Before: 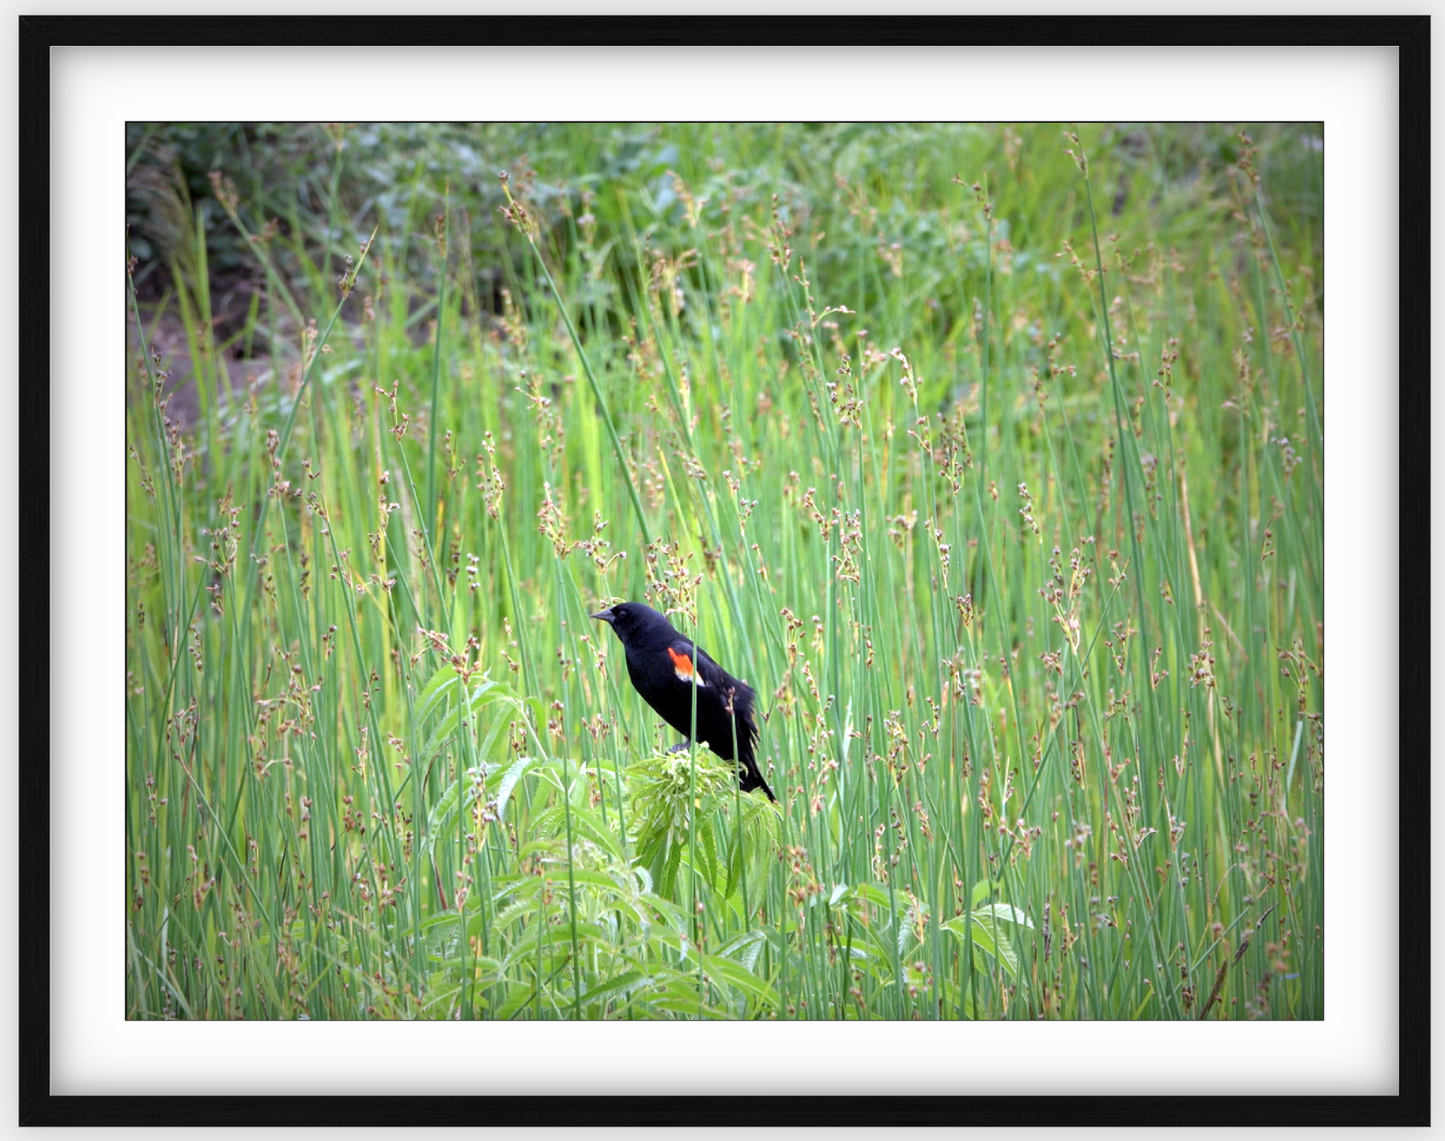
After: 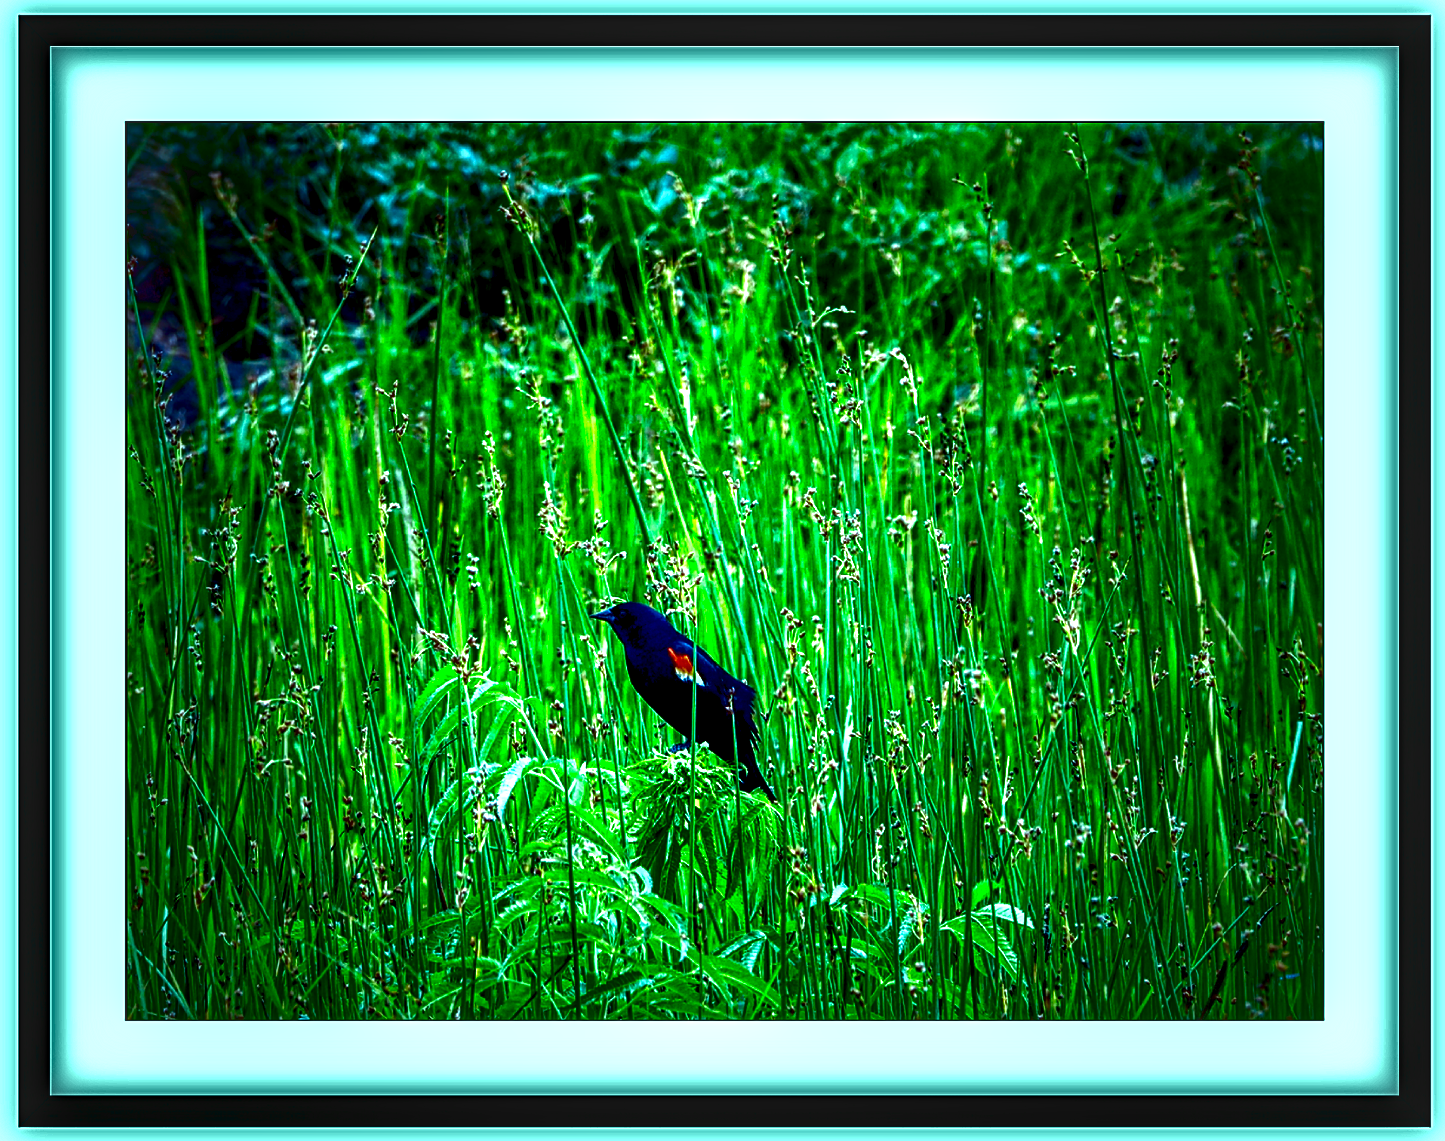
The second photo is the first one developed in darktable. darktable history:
color balance: mode lift, gamma, gain (sRGB), lift [0.997, 0.979, 1.021, 1.011], gamma [1, 1.084, 0.916, 0.998], gain [1, 0.87, 1.13, 1.101], contrast 4.55%, contrast fulcrum 38.24%, output saturation 104.09%
exposure: black level correction 0.007, exposure 0.093 EV, compensate highlight preservation false
contrast brightness saturation: brightness -1, saturation 1
sharpen: on, module defaults
local contrast: highlights 20%, detail 197%
